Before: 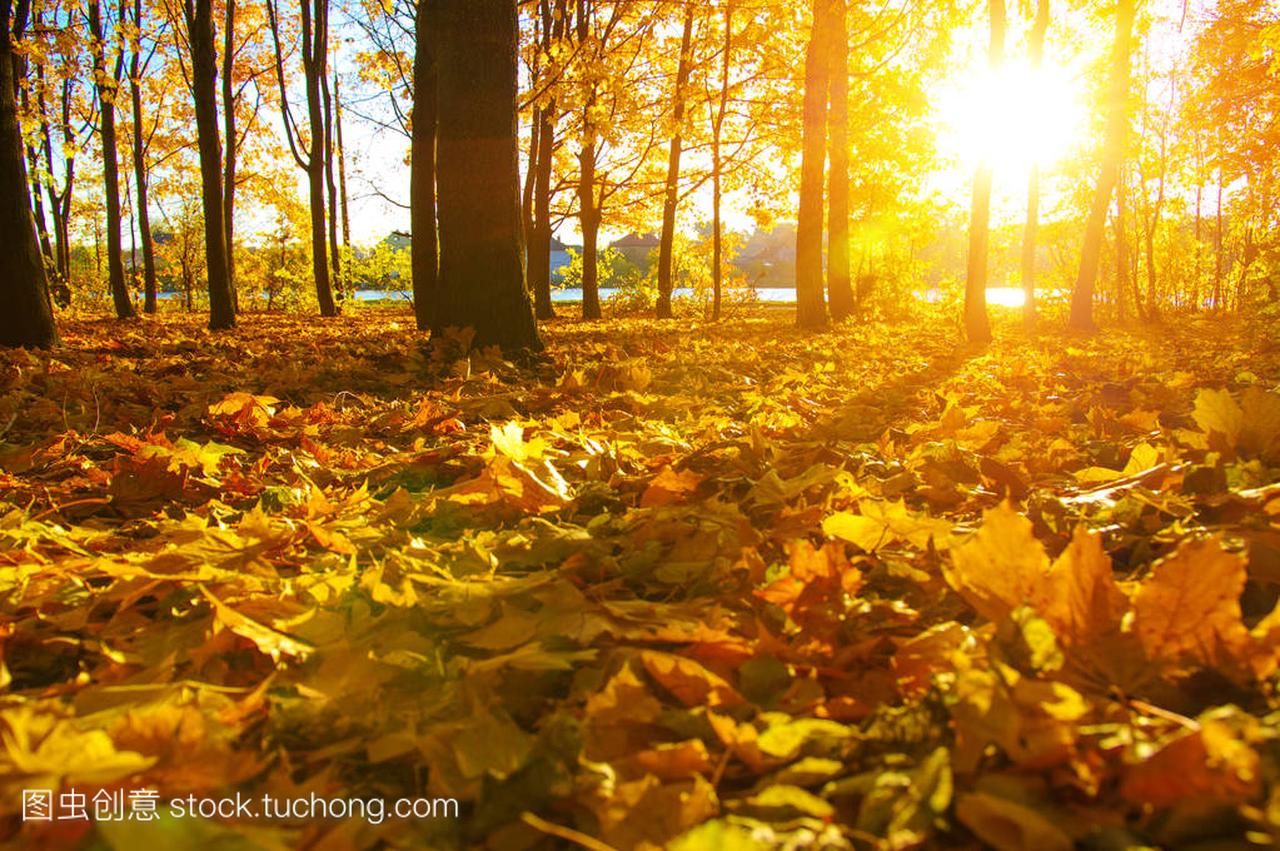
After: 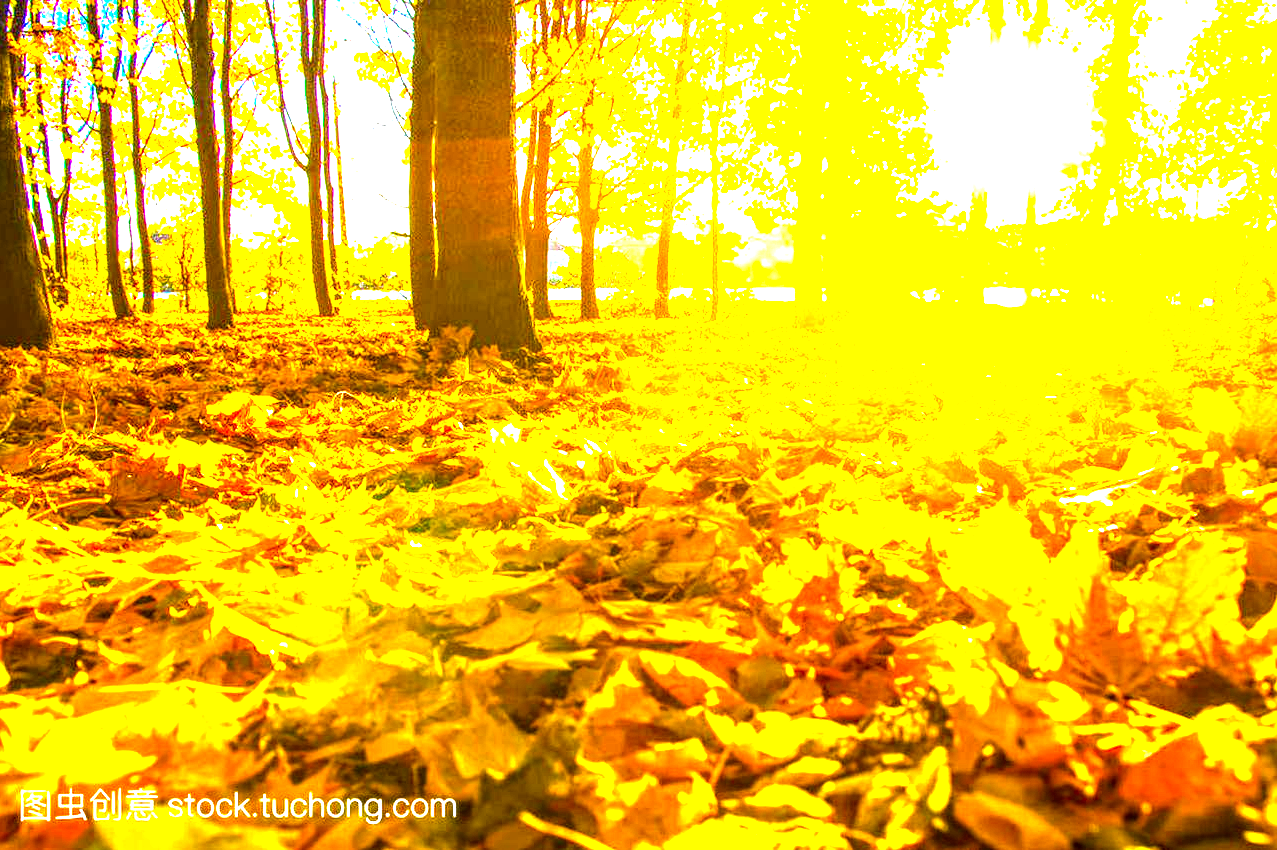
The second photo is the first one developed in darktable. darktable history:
local contrast: highlights 20%, shadows 71%, detail 170%
crop: left 0.174%
exposure: black level correction 0, exposure 1.676 EV, compensate highlight preservation false
color balance rgb: linear chroma grading › global chroma 15.195%, perceptual saturation grading › global saturation 25.588%, perceptual brilliance grading › global brilliance 25.409%
